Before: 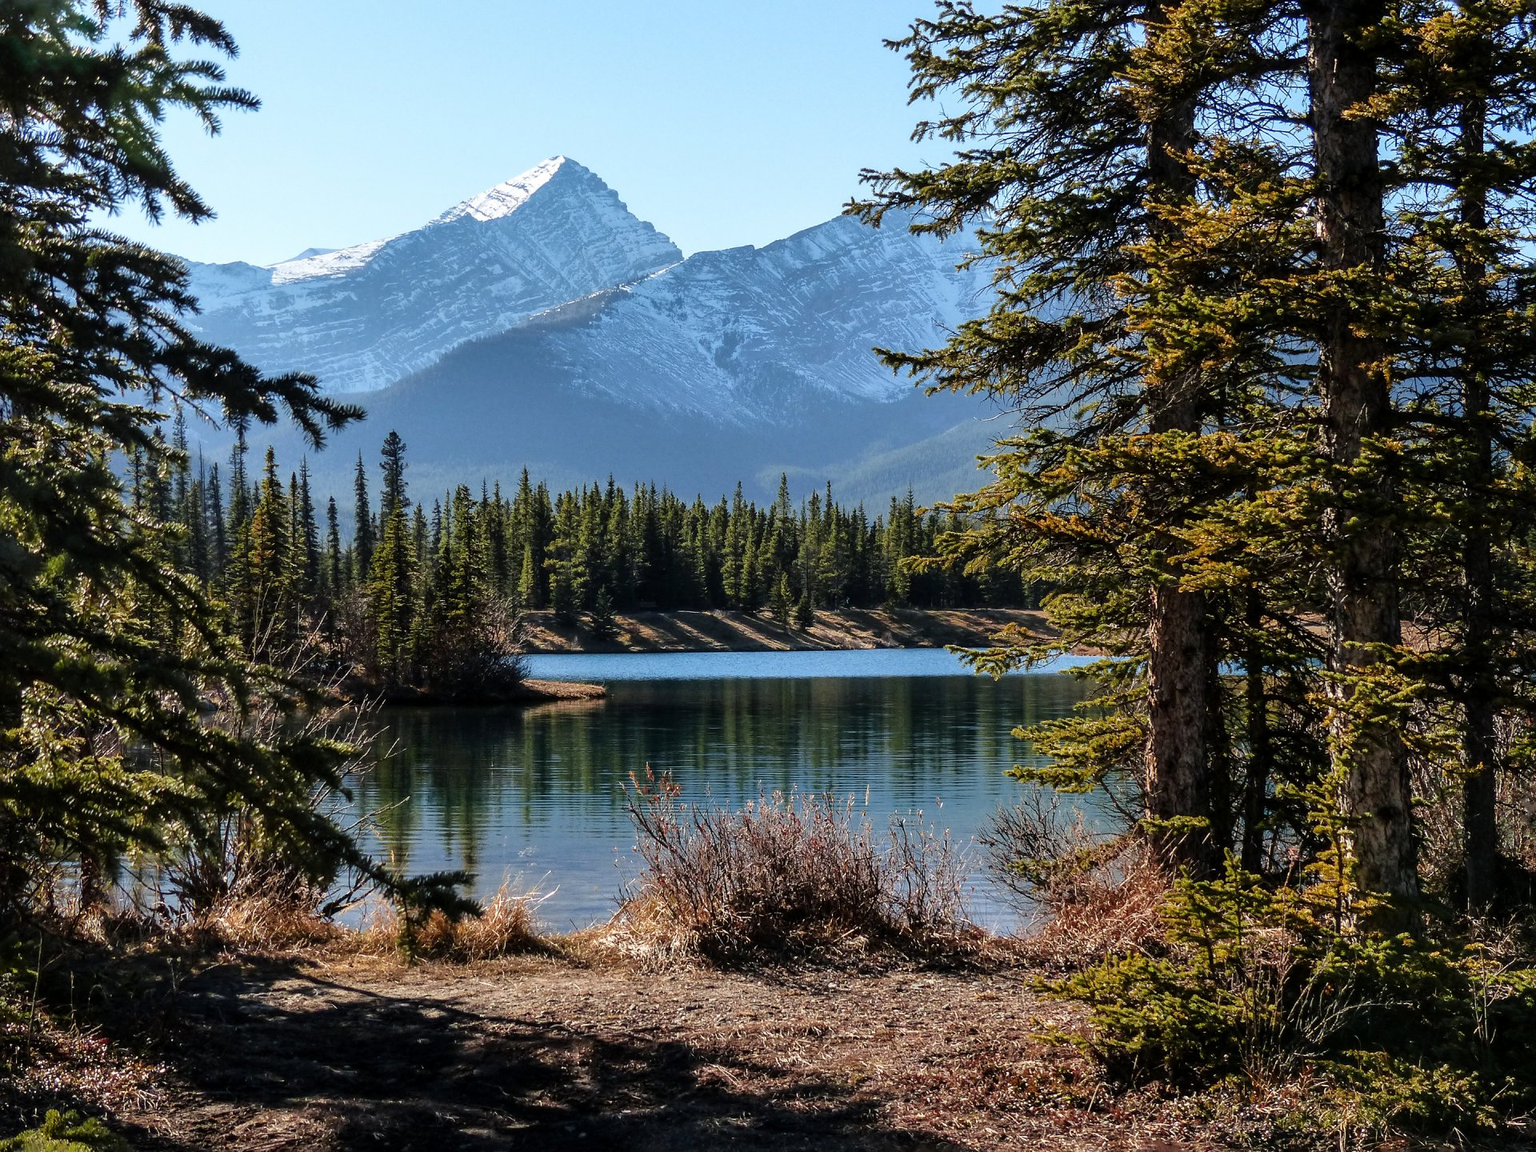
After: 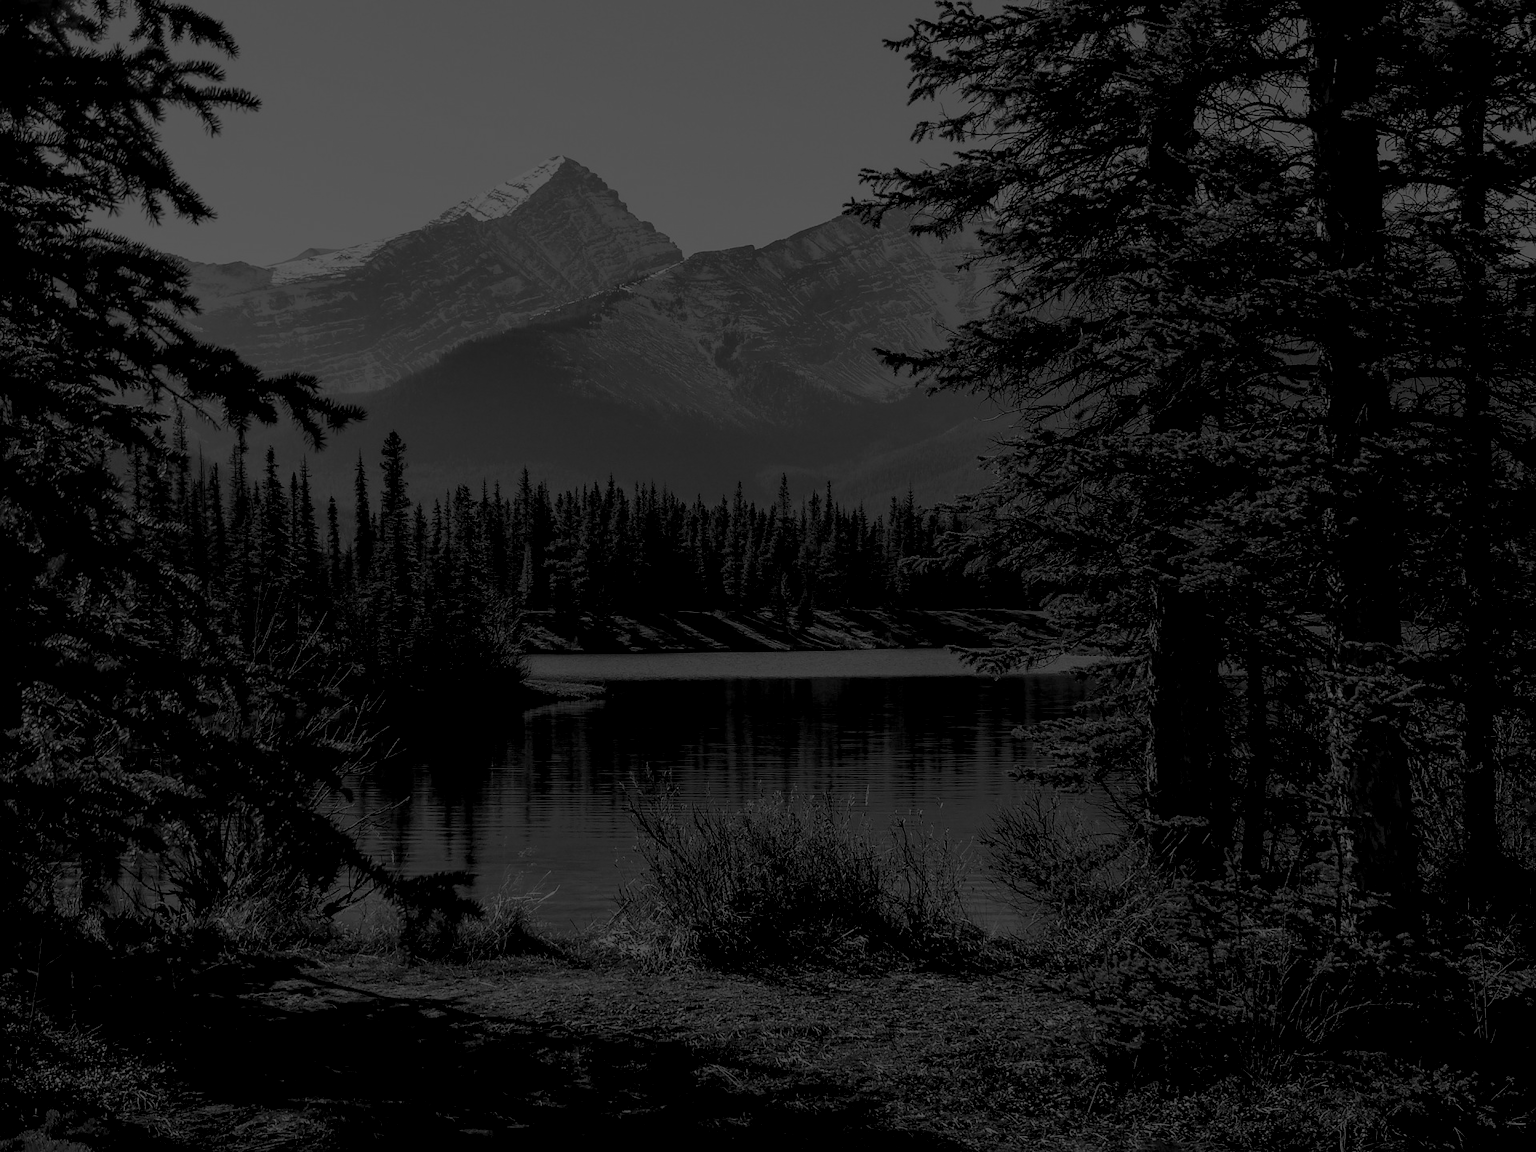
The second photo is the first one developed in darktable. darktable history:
colorize: hue 90°, saturation 19%, lightness 1.59%, version 1
monochrome: on, module defaults
white balance: red 0.766, blue 1.537
